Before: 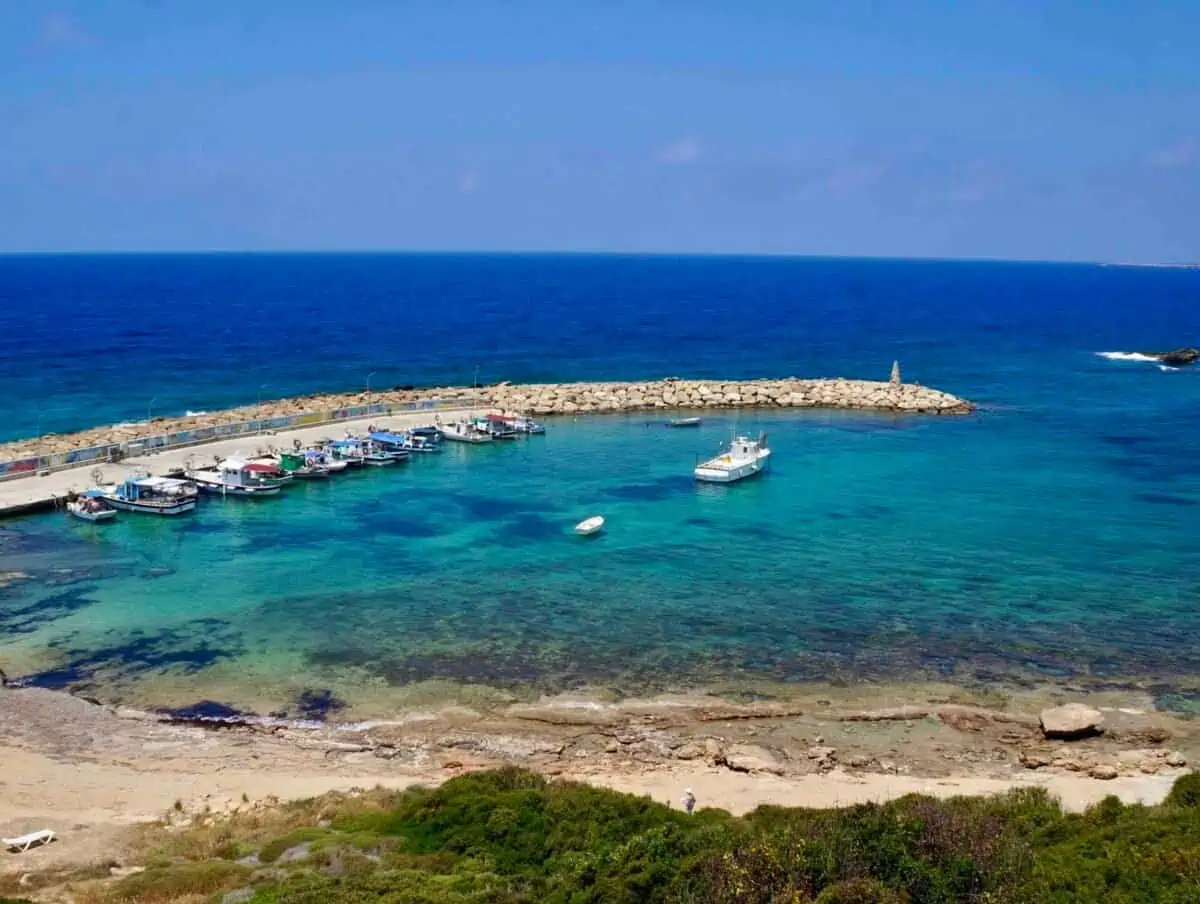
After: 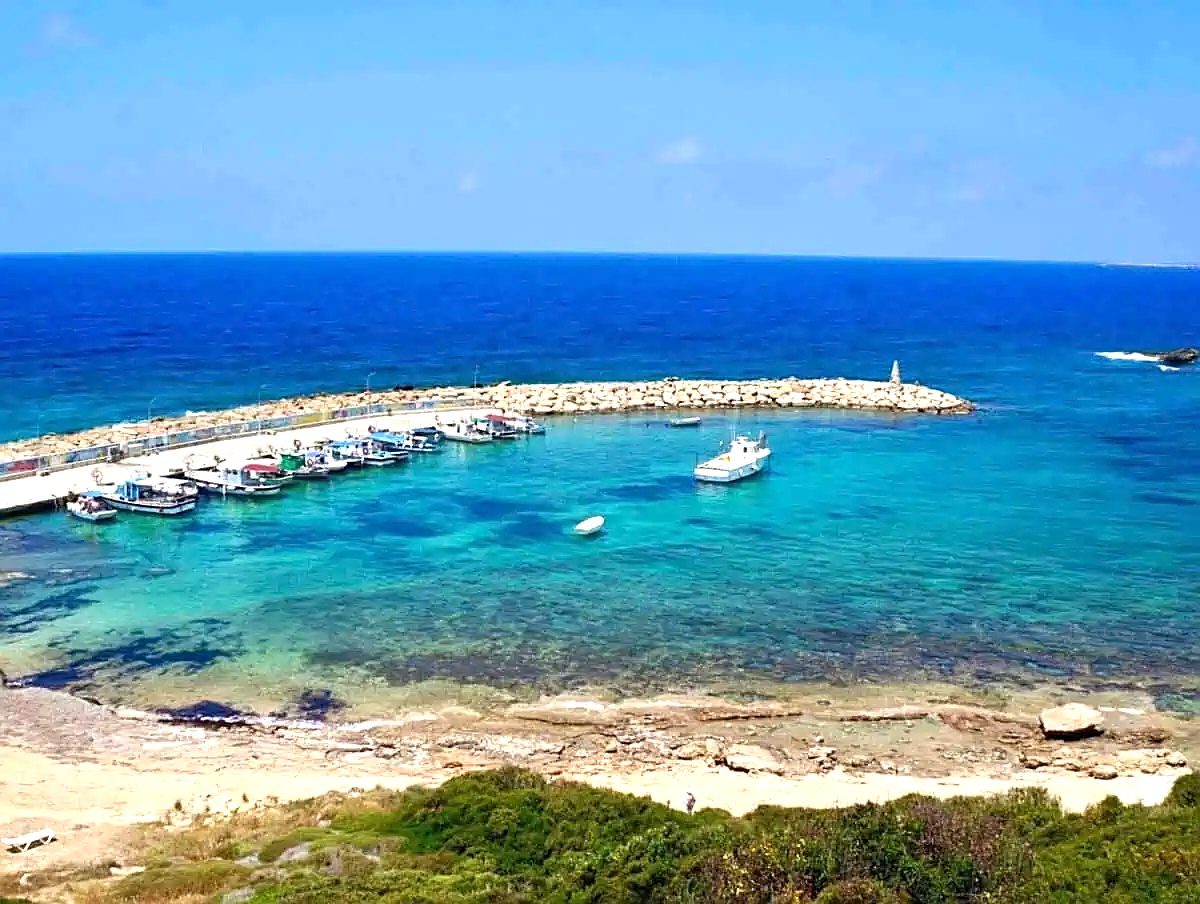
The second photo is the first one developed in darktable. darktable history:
exposure: black level correction 0, exposure 0.933 EV, compensate highlight preservation false
sharpen: on, module defaults
